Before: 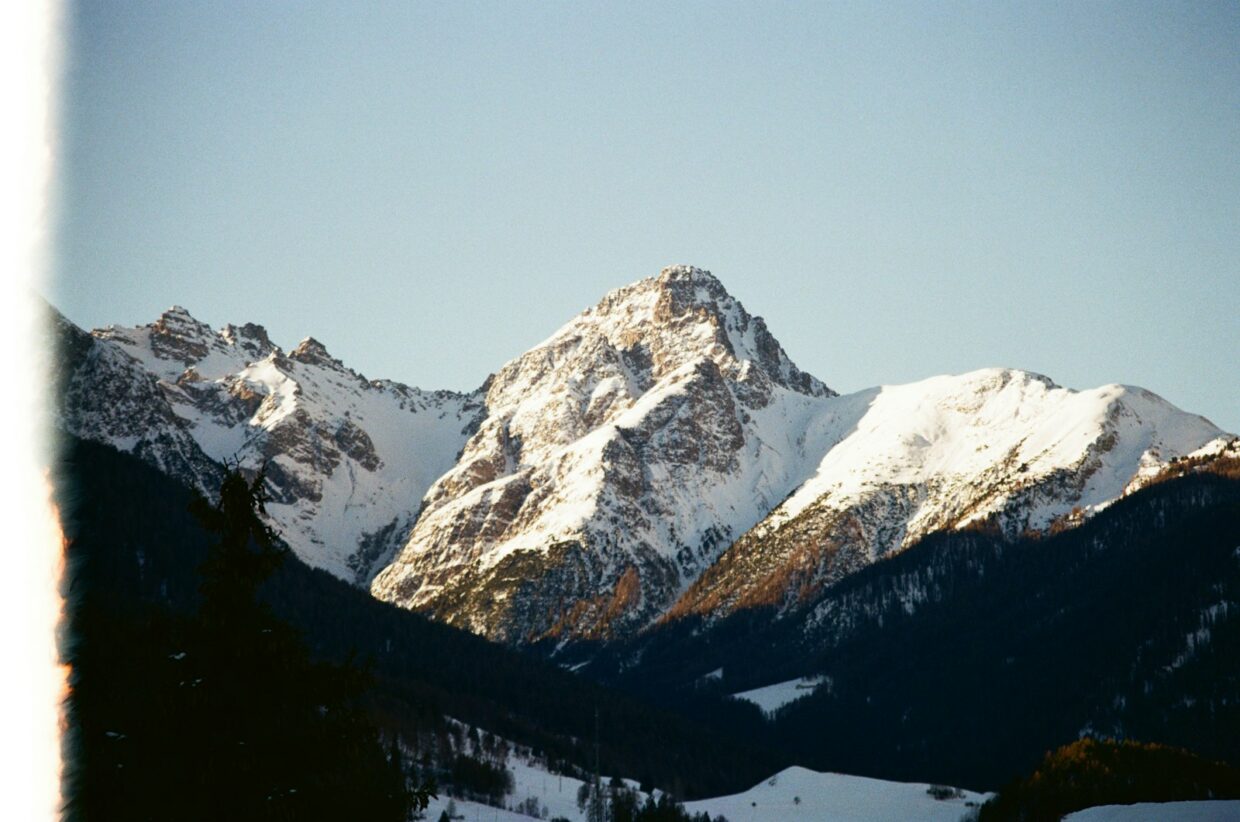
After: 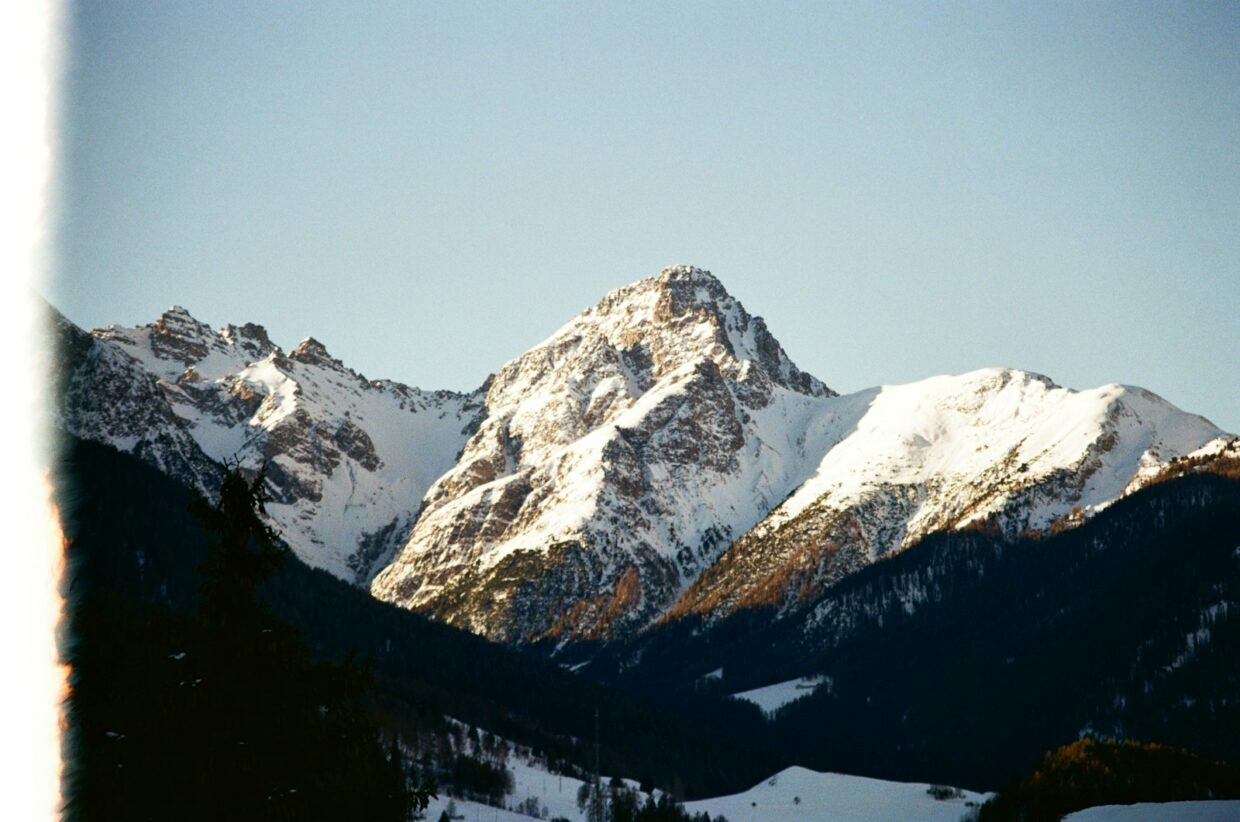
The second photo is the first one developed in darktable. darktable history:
local contrast: mode bilateral grid, contrast 21, coarseness 49, detail 119%, midtone range 0.2
contrast brightness saturation: contrast 0.075, saturation 0.025
